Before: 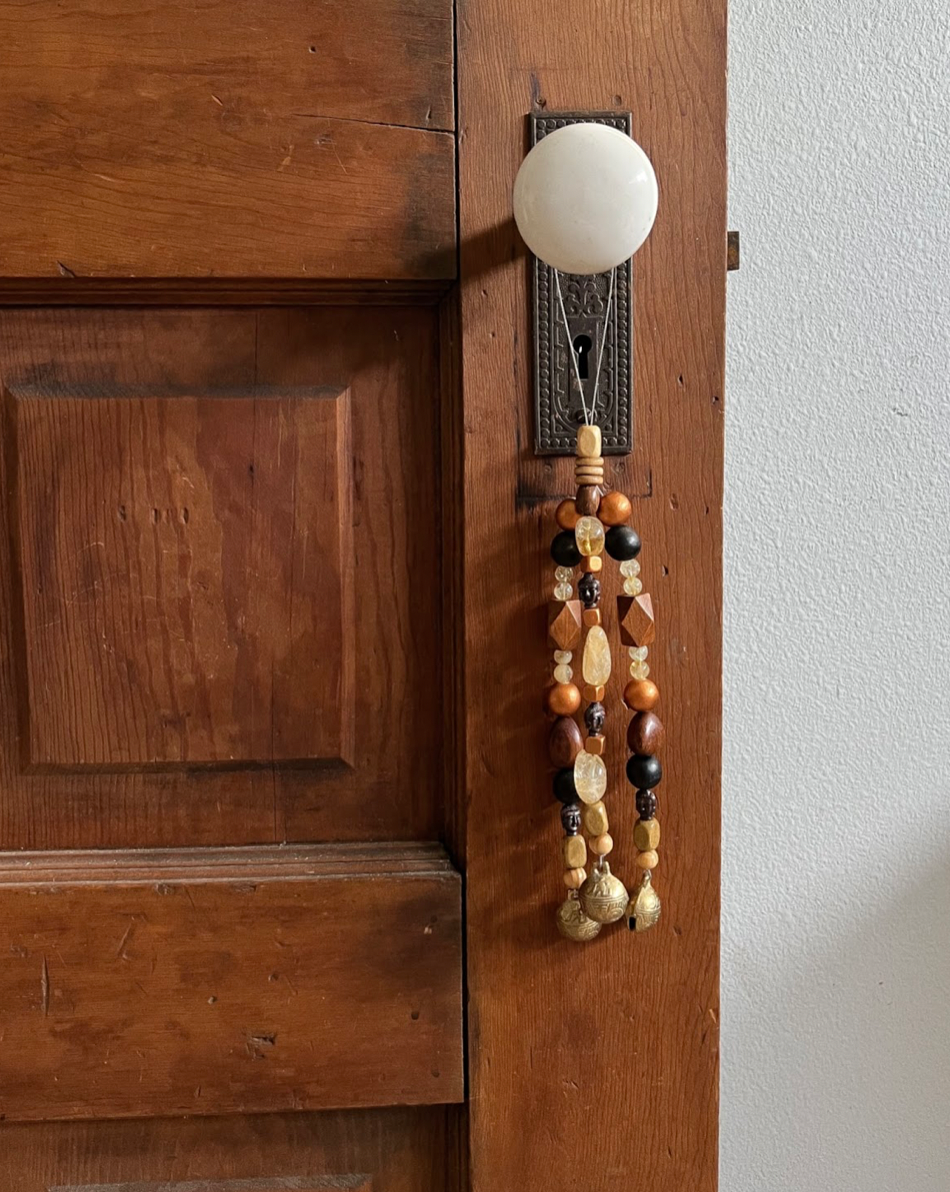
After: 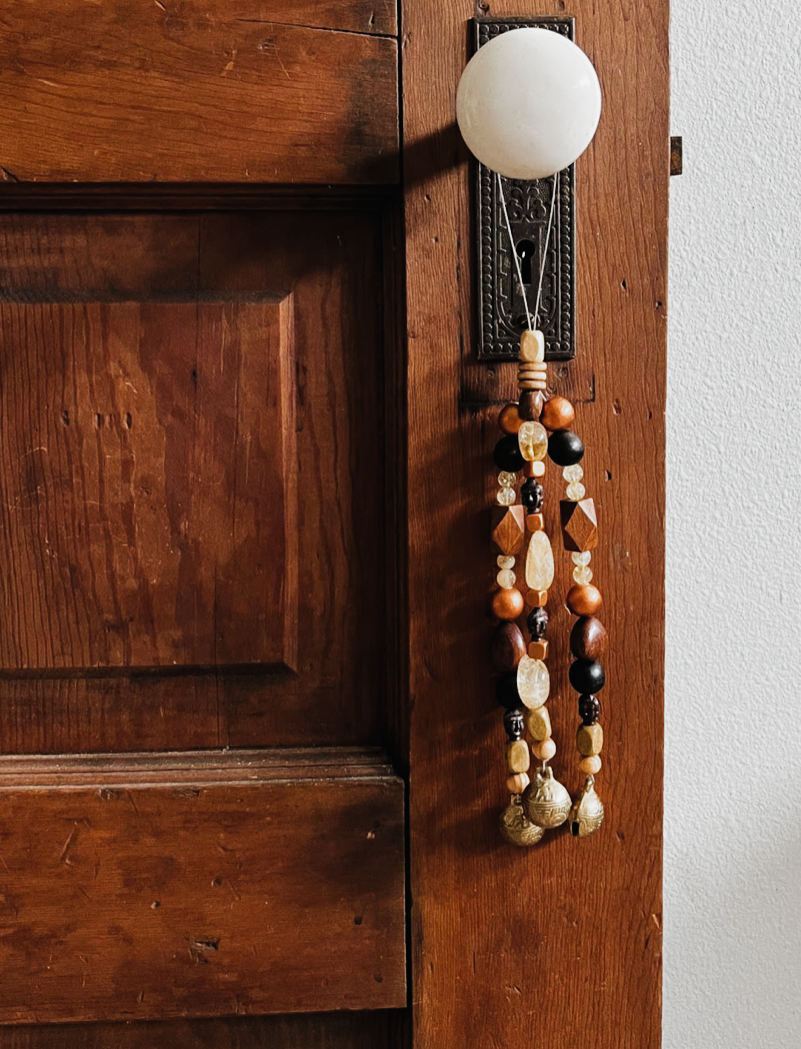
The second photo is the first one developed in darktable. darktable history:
crop: left 6.051%, top 8.043%, right 9.545%, bottom 3.925%
tone curve: curves: ch0 [(0, 0.011) (0.139, 0.106) (0.295, 0.271) (0.499, 0.523) (0.739, 0.782) (0.857, 0.879) (1, 0.967)]; ch1 [(0, 0) (0.291, 0.229) (0.394, 0.365) (0.469, 0.456) (0.507, 0.504) (0.527, 0.546) (0.571, 0.614) (0.725, 0.779) (1, 1)]; ch2 [(0, 0) (0.125, 0.089) (0.35, 0.317) (0.437, 0.42) (0.502, 0.499) (0.537, 0.551) (0.613, 0.636) (1, 1)], preserve colors none
filmic rgb: black relative exposure -7.97 EV, white relative exposure 2.45 EV, hardness 6.34, preserve chrominance RGB euclidean norm, color science v5 (2021), contrast in shadows safe, contrast in highlights safe
